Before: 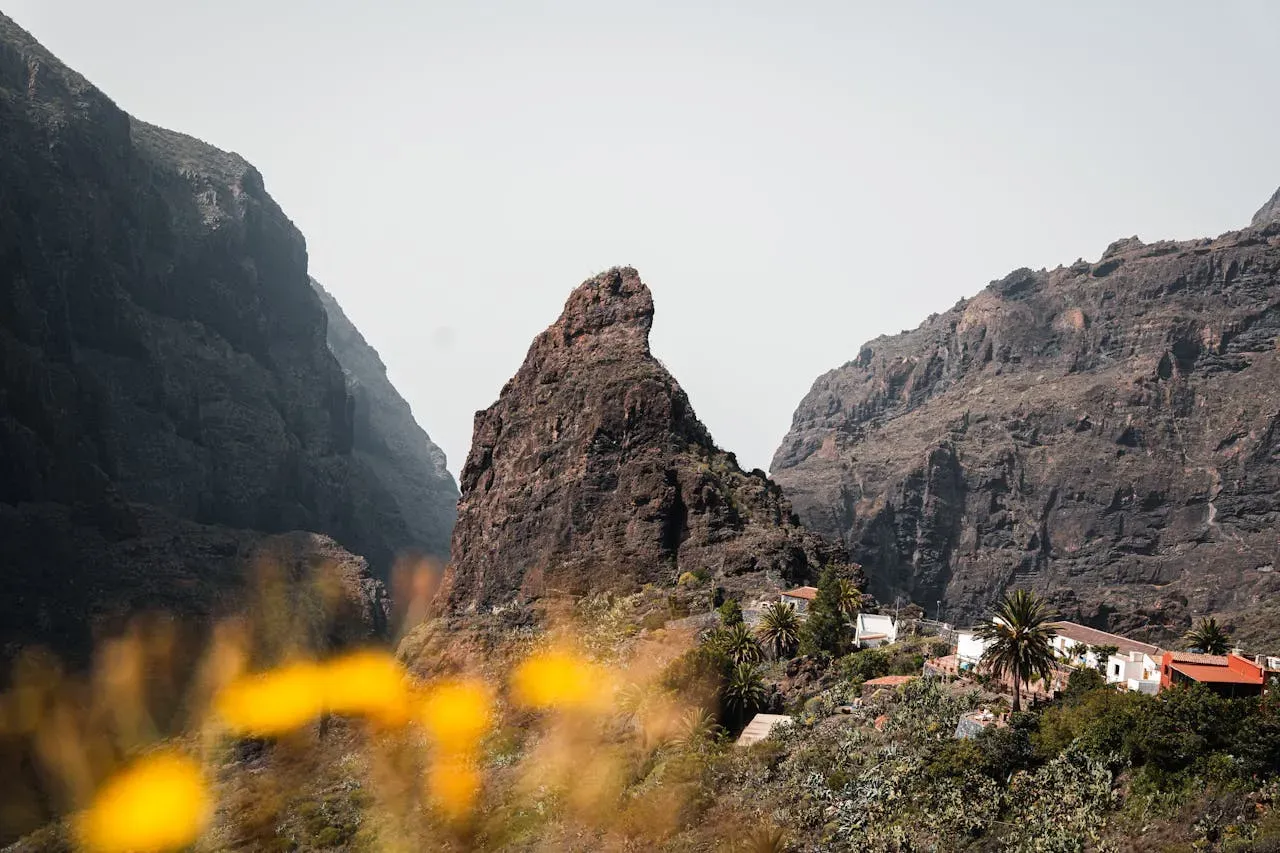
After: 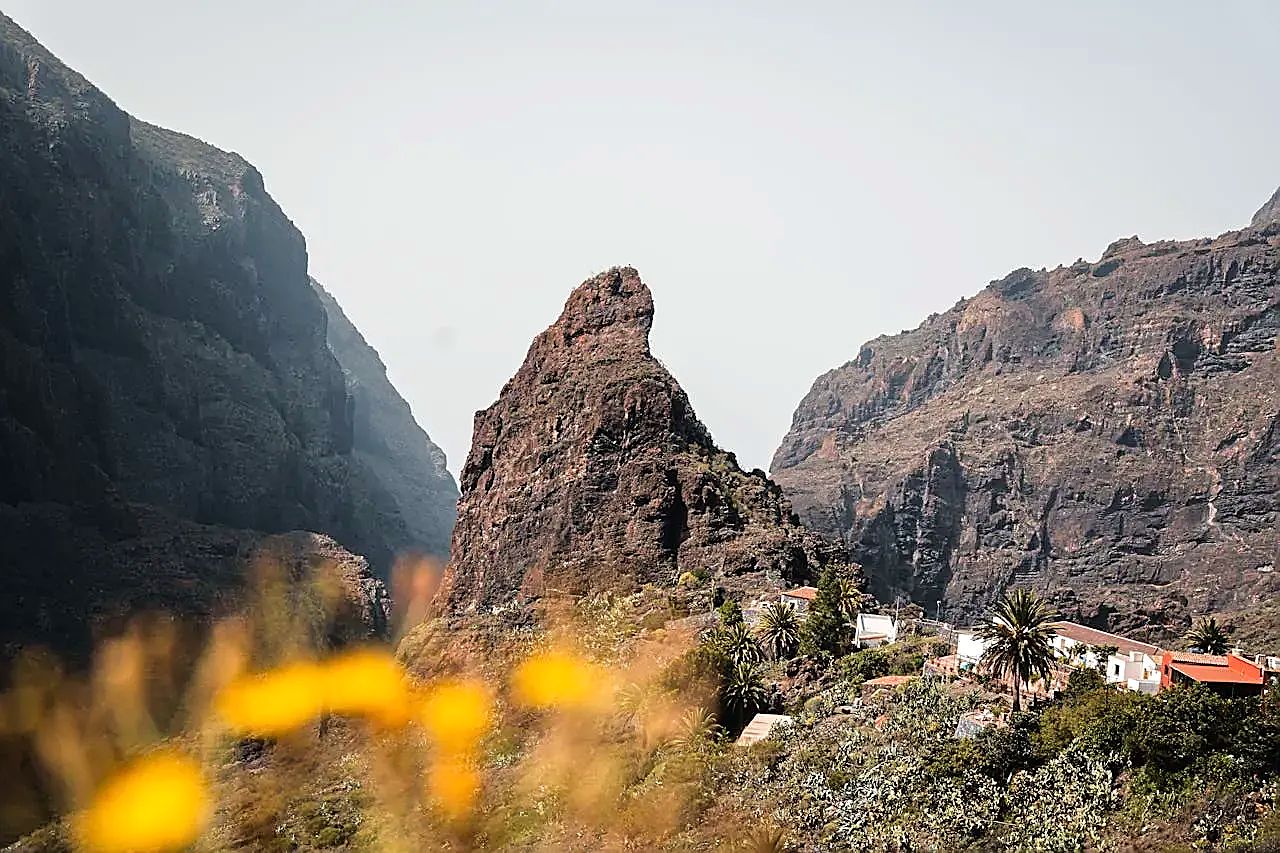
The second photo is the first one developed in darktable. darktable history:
velvia: on, module defaults
sharpen: radius 1.4, amount 1.25, threshold 0.7
tone equalizer: -8 EV 0.001 EV, -7 EV -0.004 EV, -6 EV 0.009 EV, -5 EV 0.032 EV, -4 EV 0.276 EV, -3 EV 0.644 EV, -2 EV 0.584 EV, -1 EV 0.187 EV, +0 EV 0.024 EV
